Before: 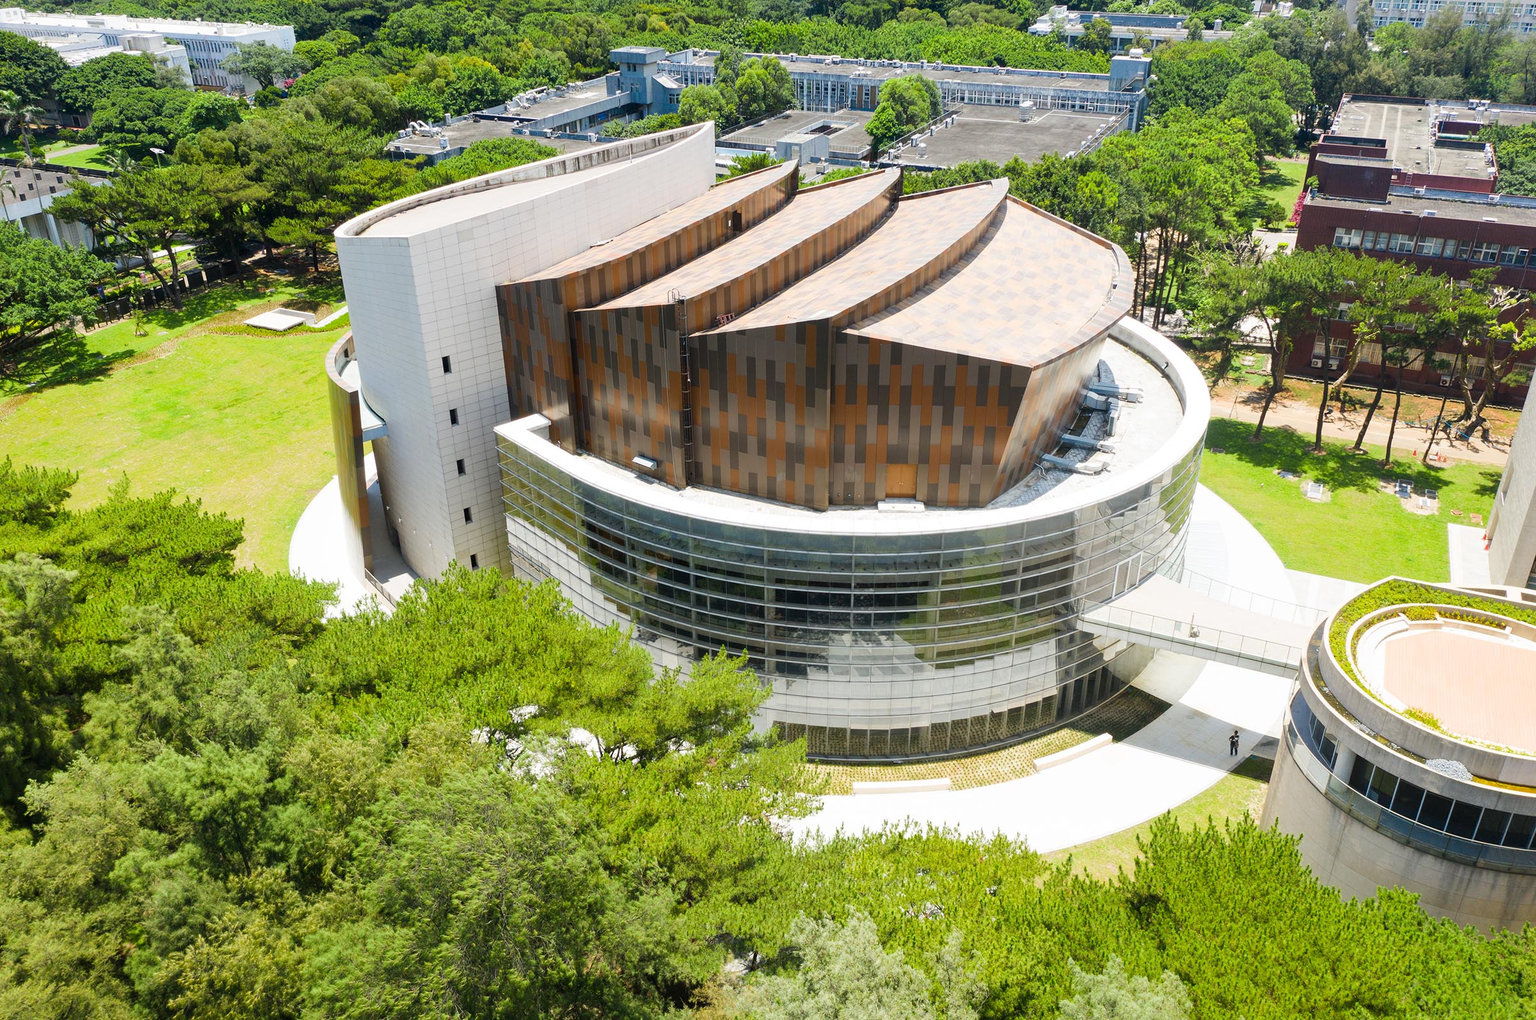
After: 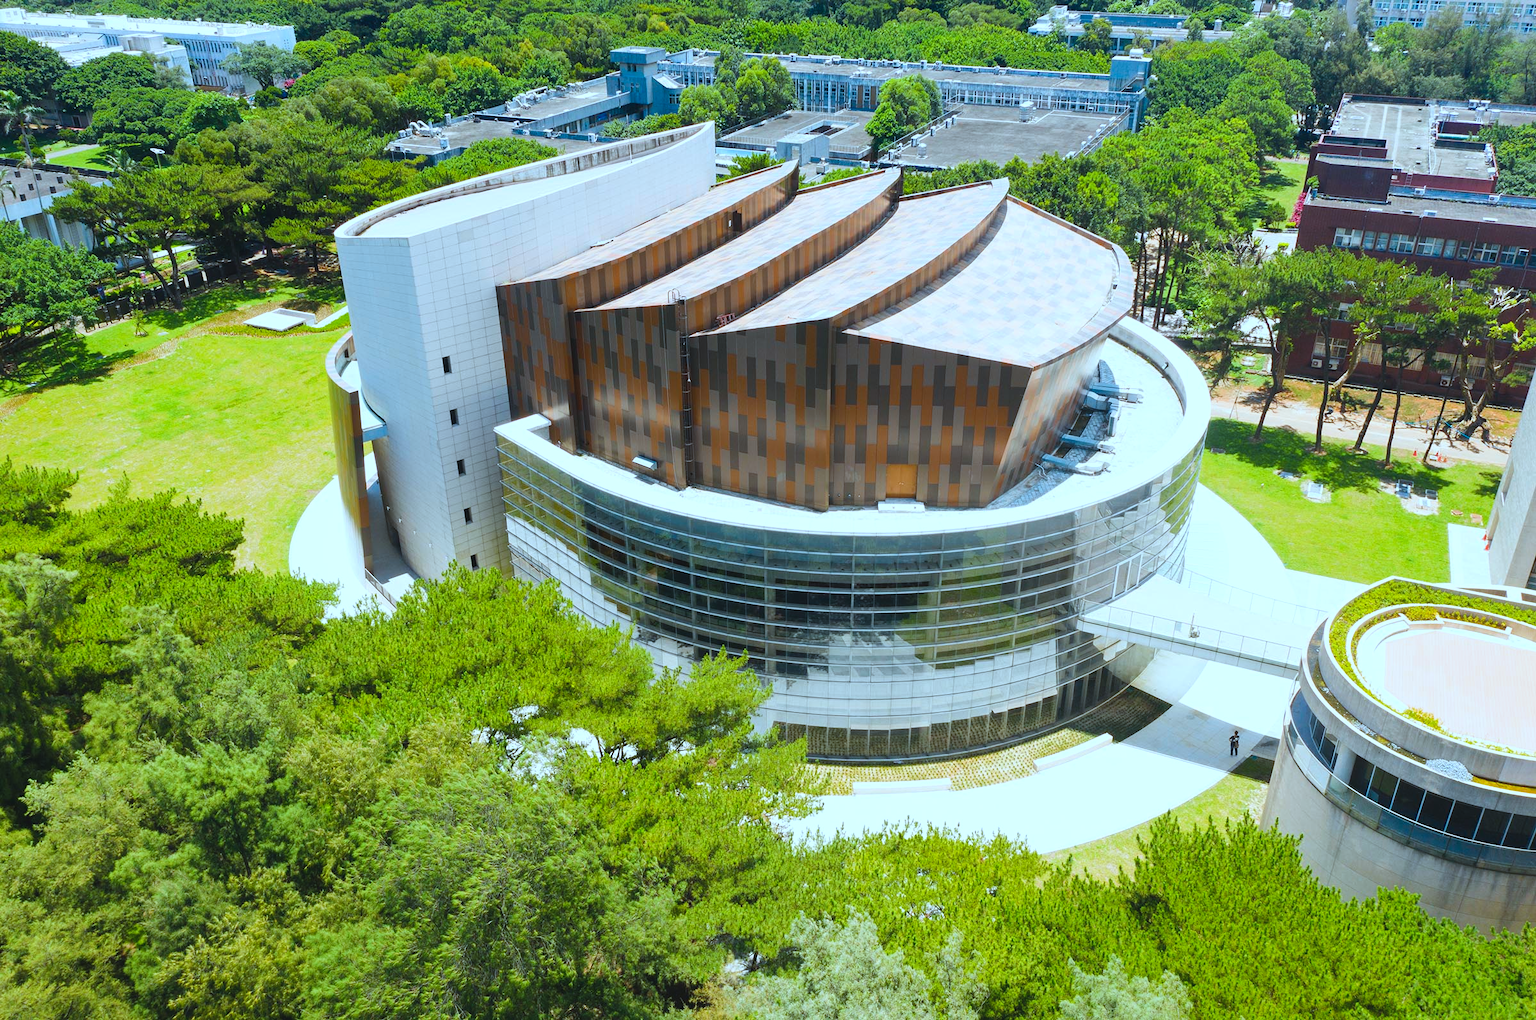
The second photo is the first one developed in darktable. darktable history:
color correction: highlights a* -9.72, highlights b* -20.99
color balance rgb: global offset › luminance 0.499%, perceptual saturation grading › global saturation 25.508%
